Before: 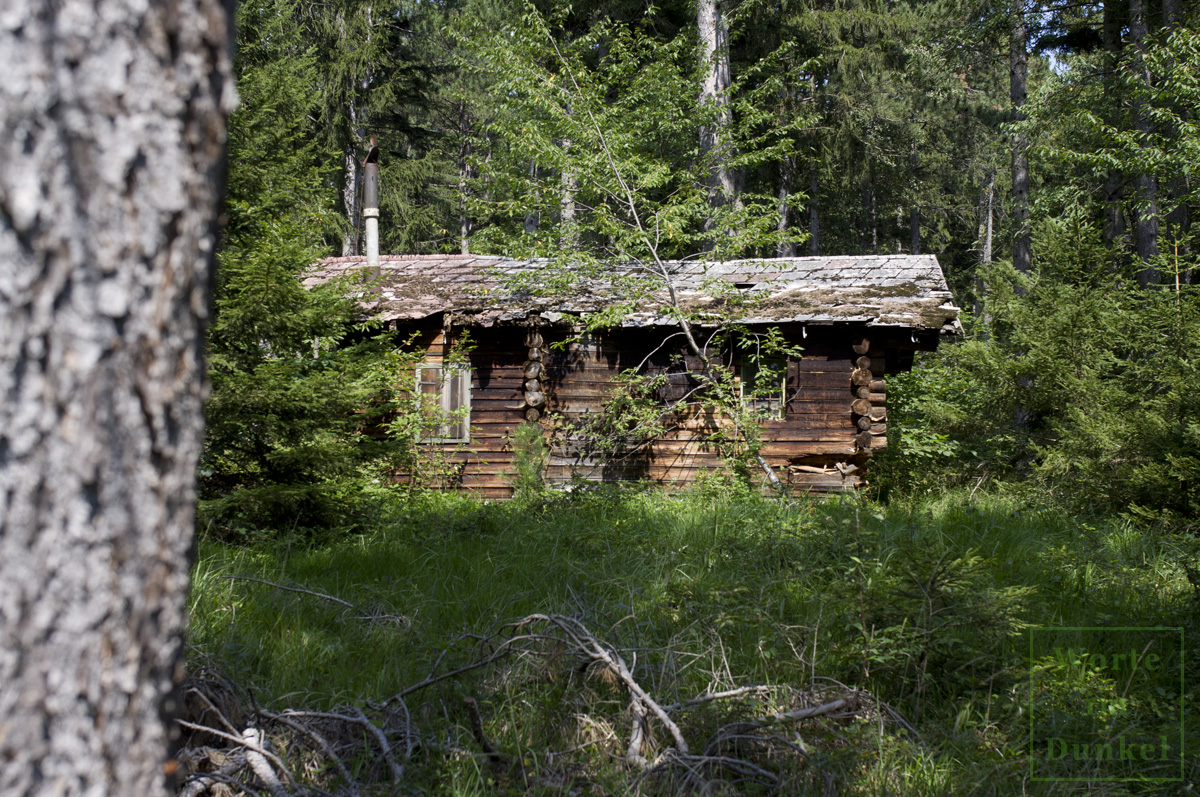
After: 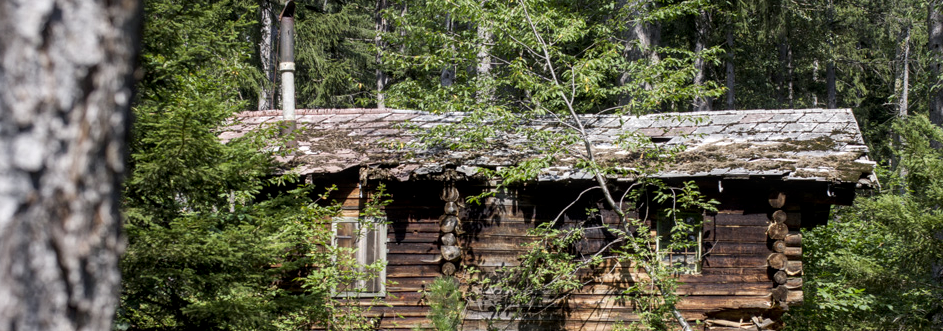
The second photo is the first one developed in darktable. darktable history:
local contrast: on, module defaults
crop: left 7.036%, top 18.398%, right 14.379%, bottom 40.043%
